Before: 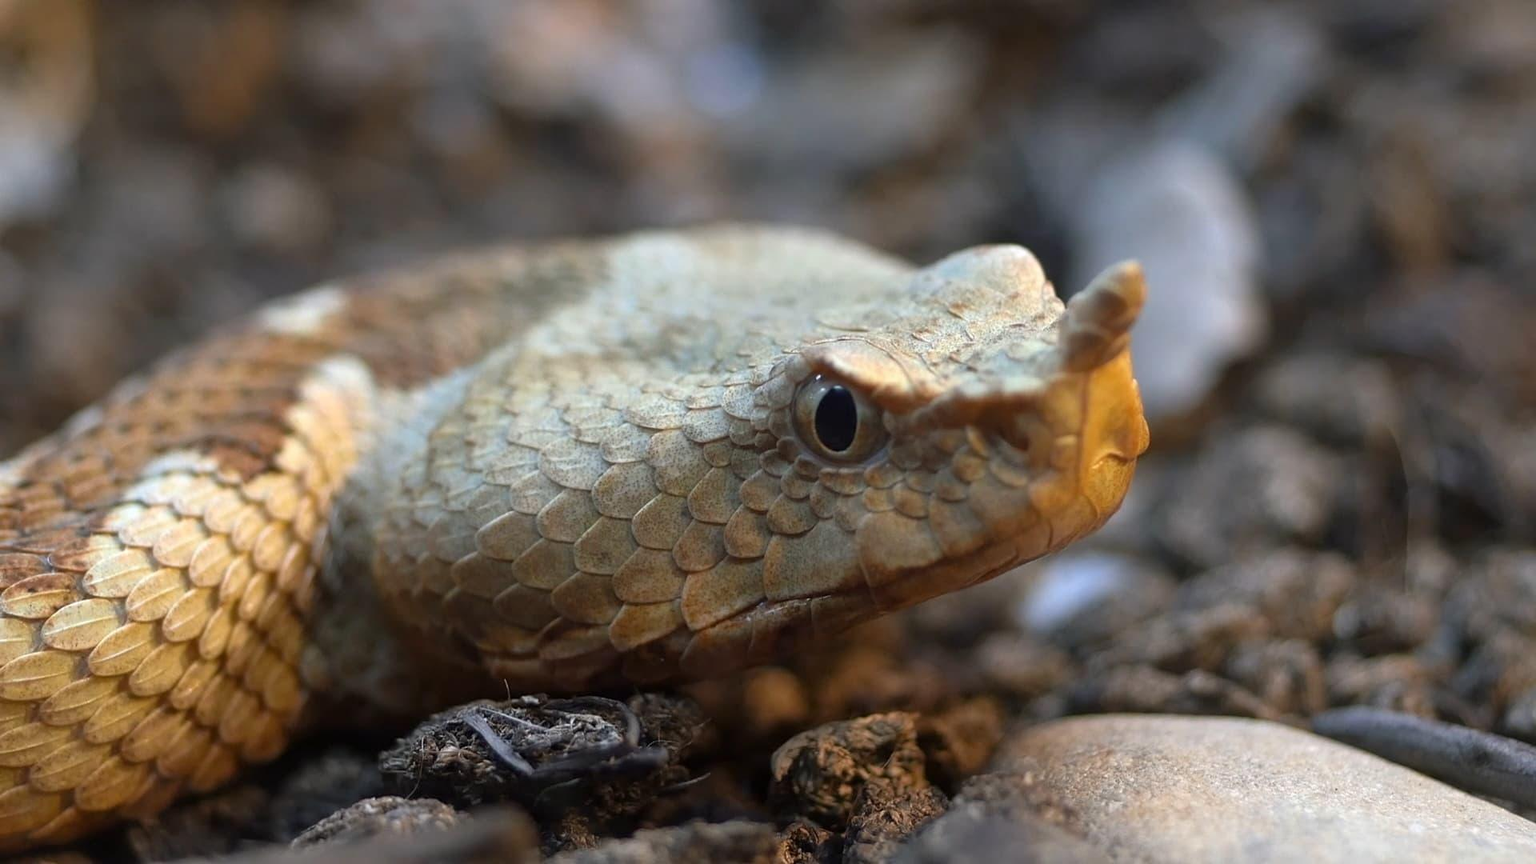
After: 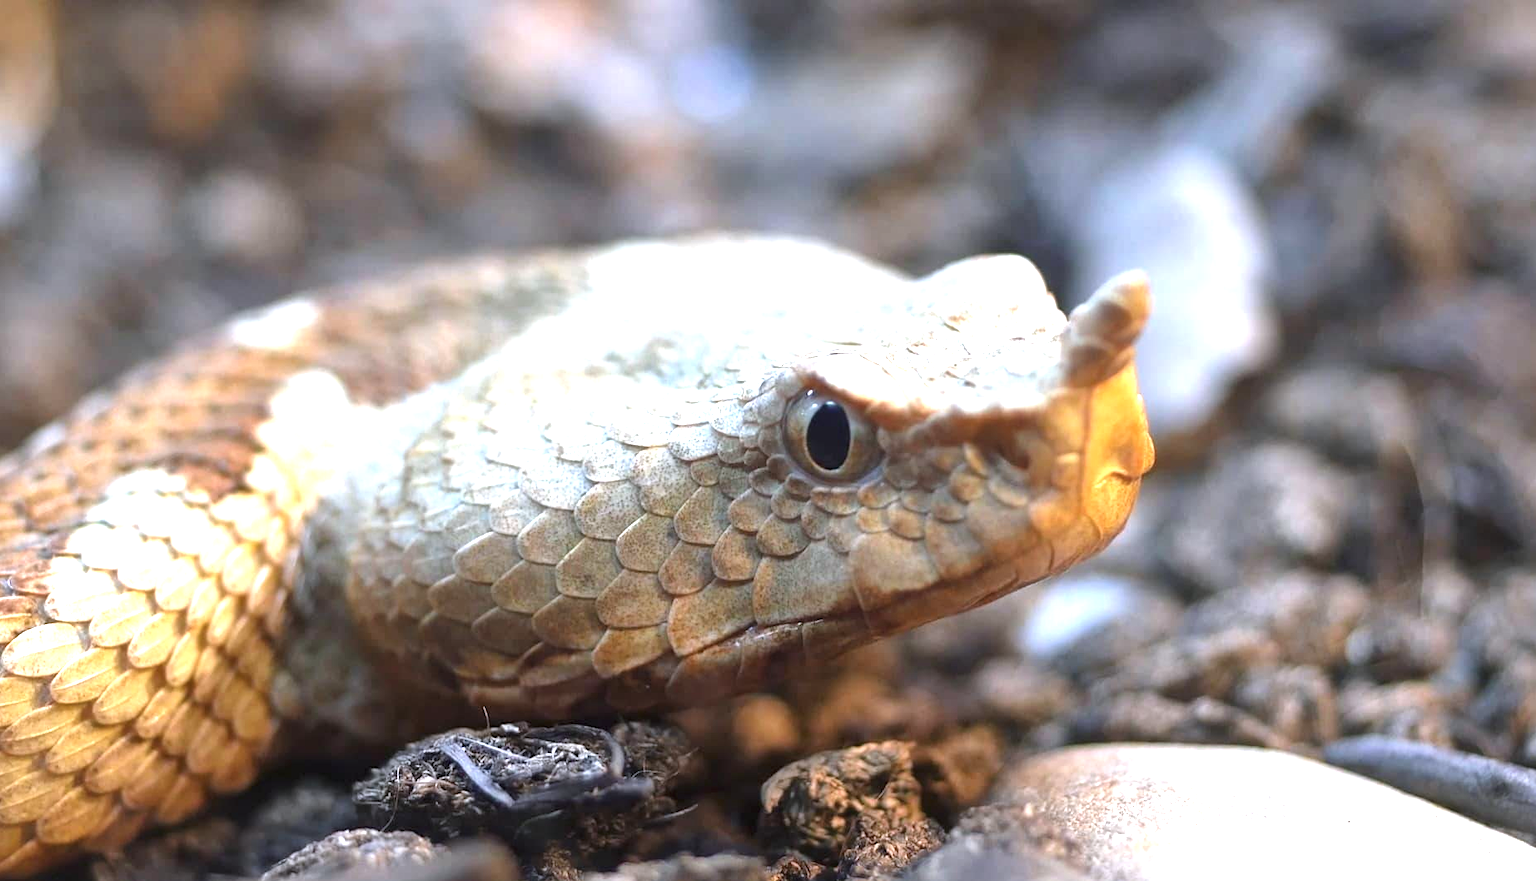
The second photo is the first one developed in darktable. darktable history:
local contrast: mode bilateral grid, contrast 20, coarseness 51, detail 119%, midtone range 0.2
exposure: black level correction -0.002, exposure 1.326 EV, compensate highlight preservation false
crop and rotate: left 2.621%, right 1.242%, bottom 1.911%
color calibration: illuminant as shot in camera, x 0.358, y 0.373, temperature 4628.91 K
